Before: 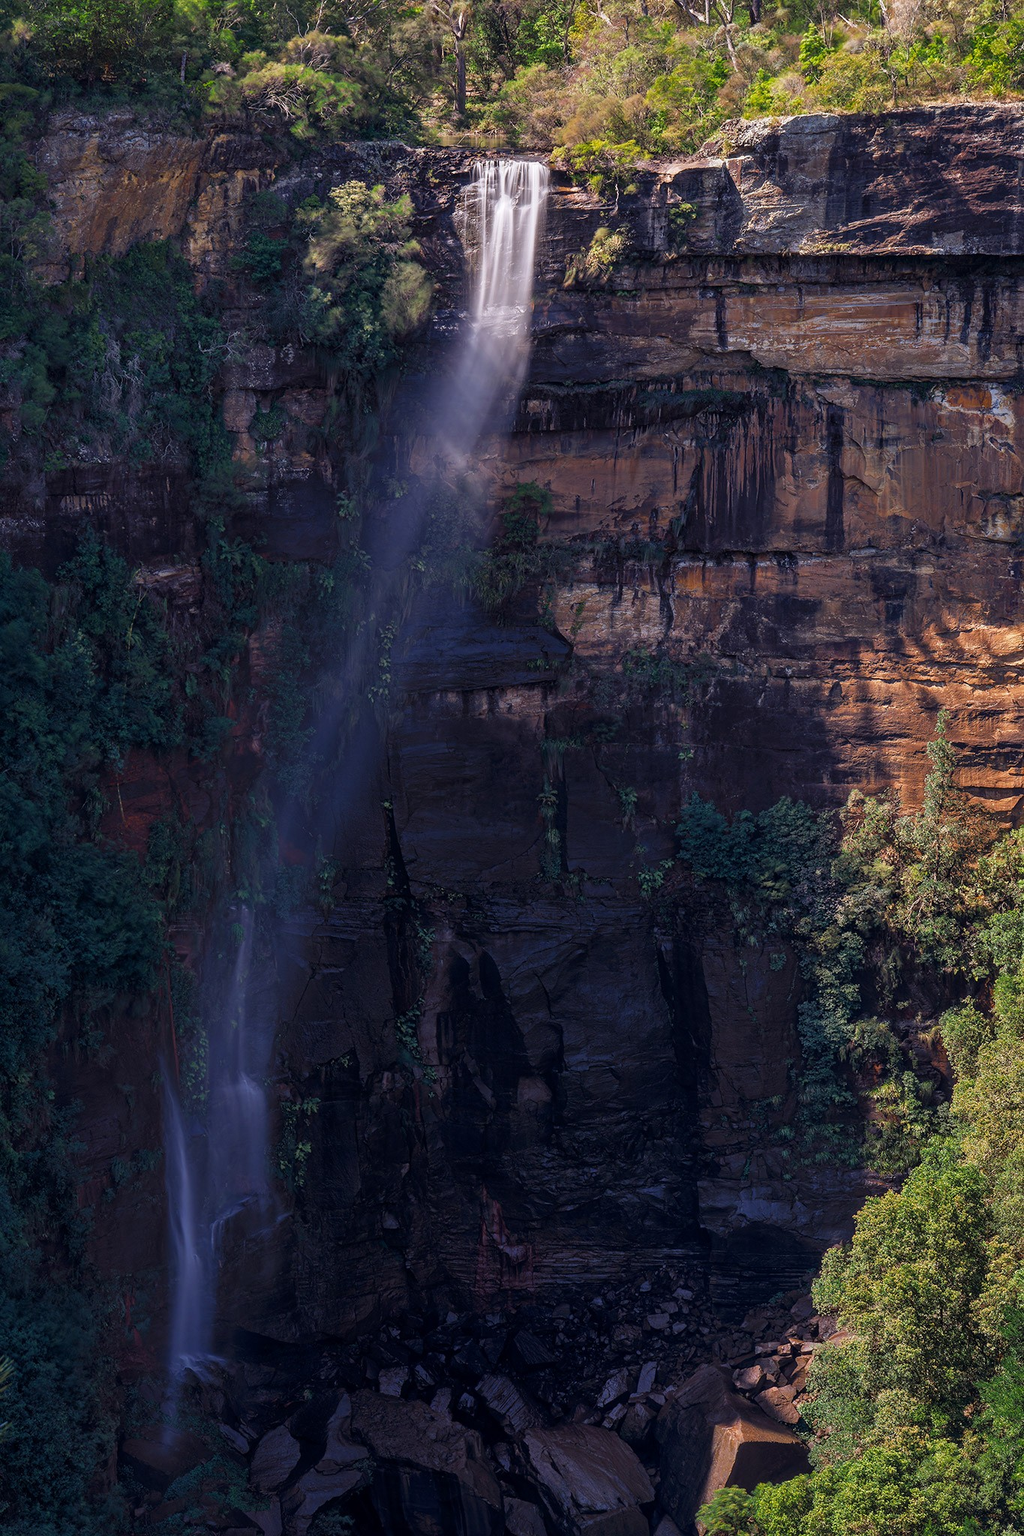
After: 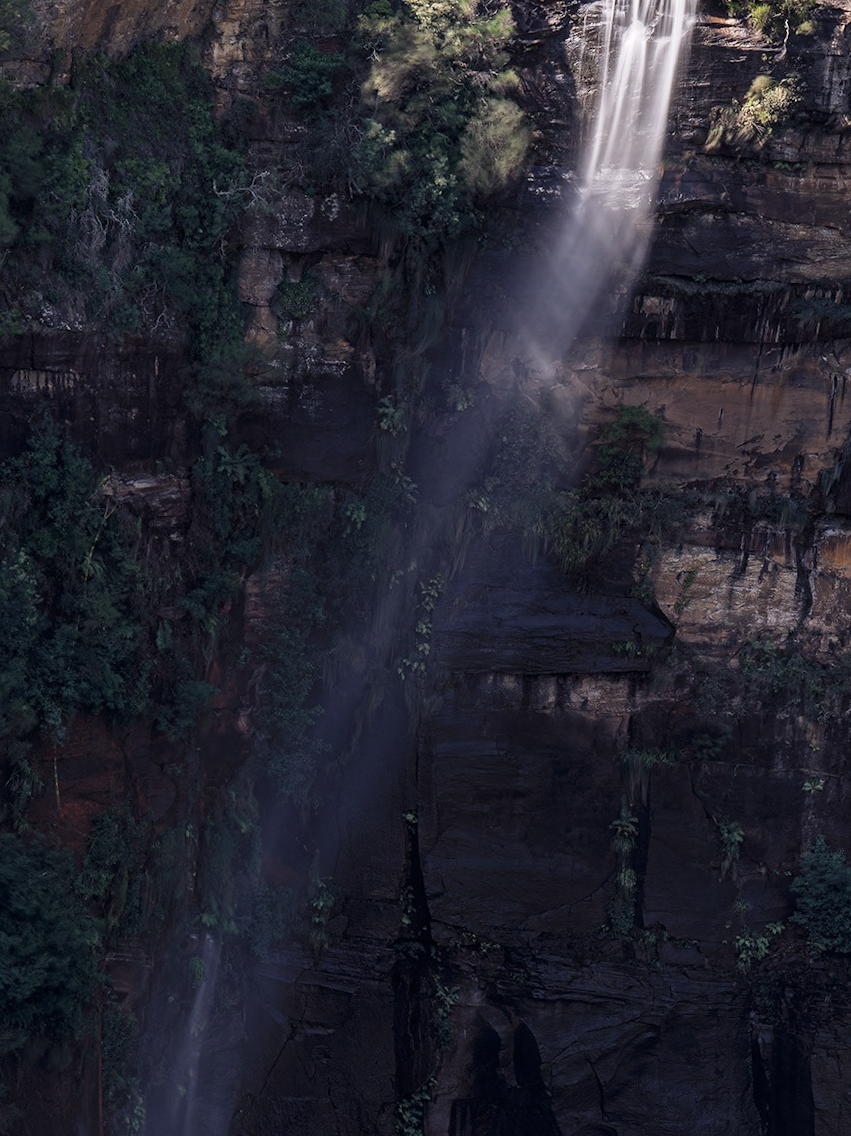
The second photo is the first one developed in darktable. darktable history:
contrast brightness saturation: contrast 0.1, saturation -0.36
crop and rotate: angle -4.99°, left 2.122%, top 6.945%, right 27.566%, bottom 30.519%
